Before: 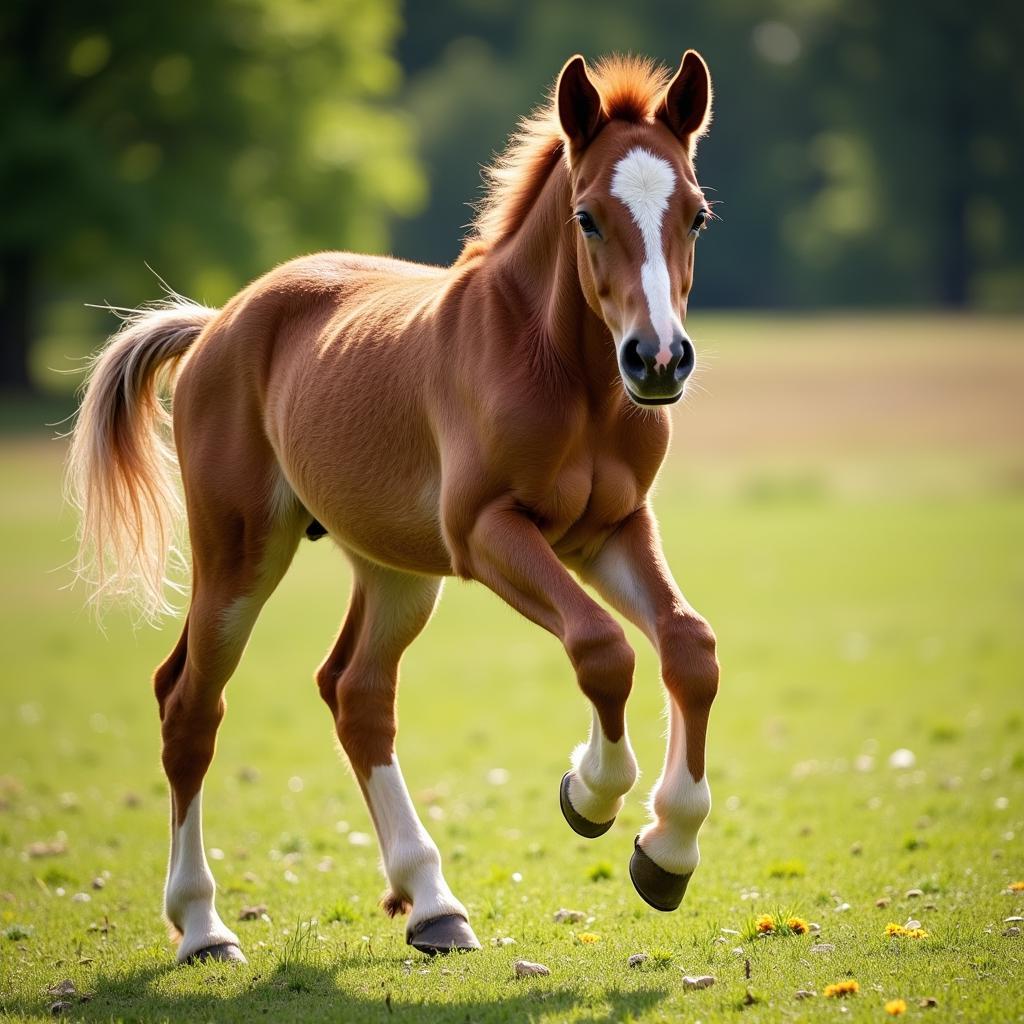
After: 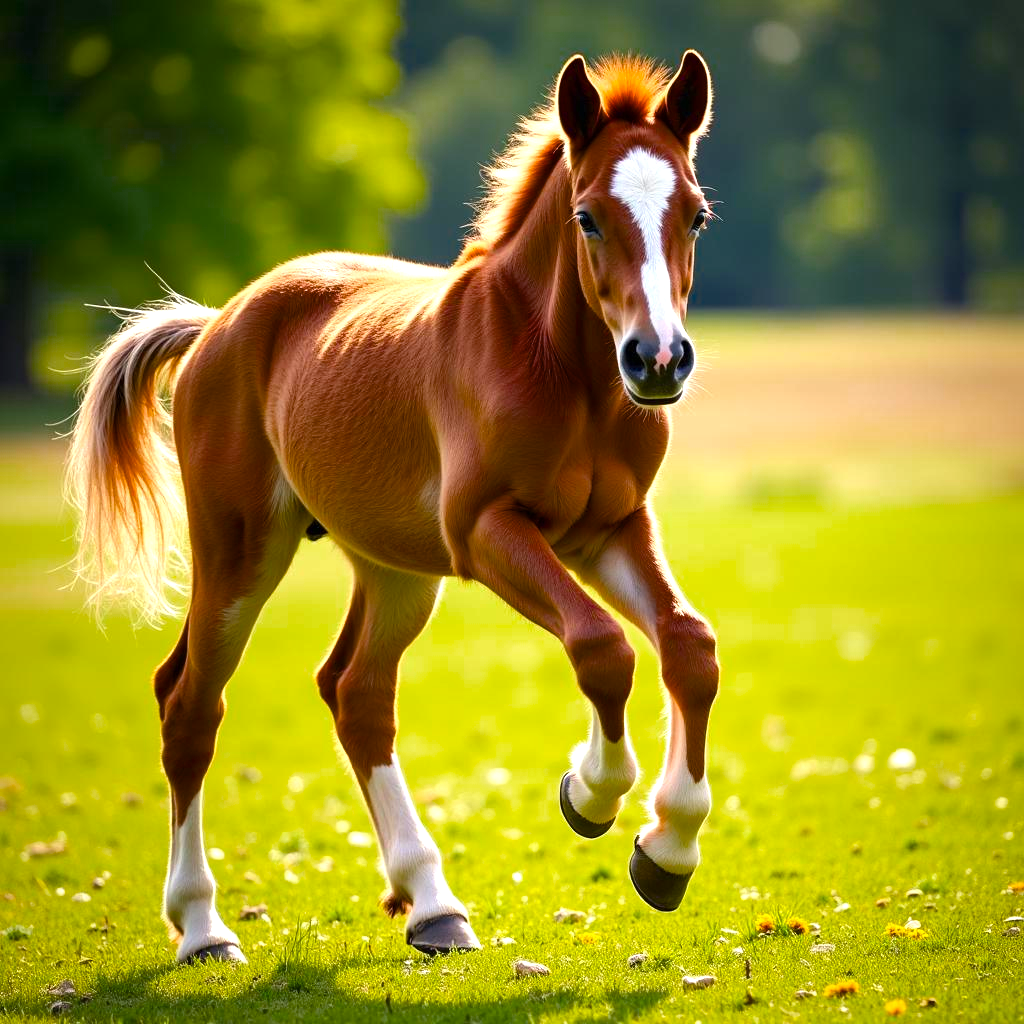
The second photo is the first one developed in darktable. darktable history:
exposure: black level correction 0, exposure 0.696 EV, compensate highlight preservation false
tone curve: curves: ch0 [(0, 0) (0.253, 0.237) (1, 1)]; ch1 [(0, 0) (0.411, 0.385) (0.502, 0.506) (0.557, 0.565) (0.66, 0.683) (1, 1)]; ch2 [(0, 0) (0.394, 0.413) (0.5, 0.5) (1, 1)], preserve colors none
color balance rgb: perceptual saturation grading › global saturation 25.131%, global vibrance 1.12%, saturation formula JzAzBz (2021)
